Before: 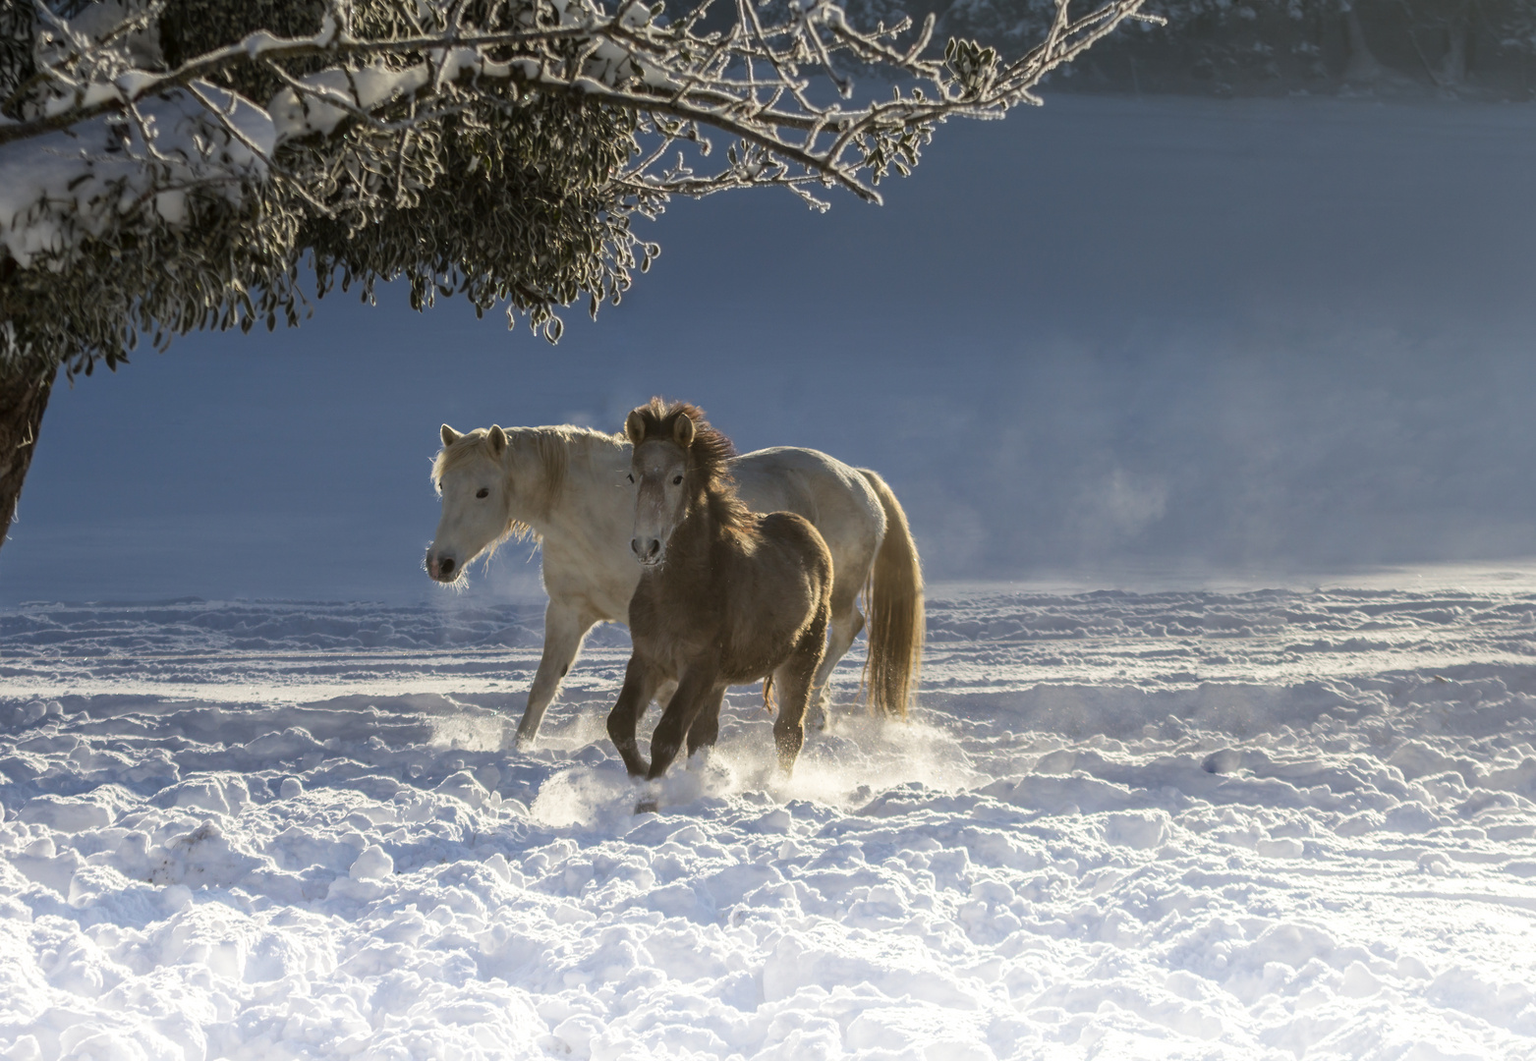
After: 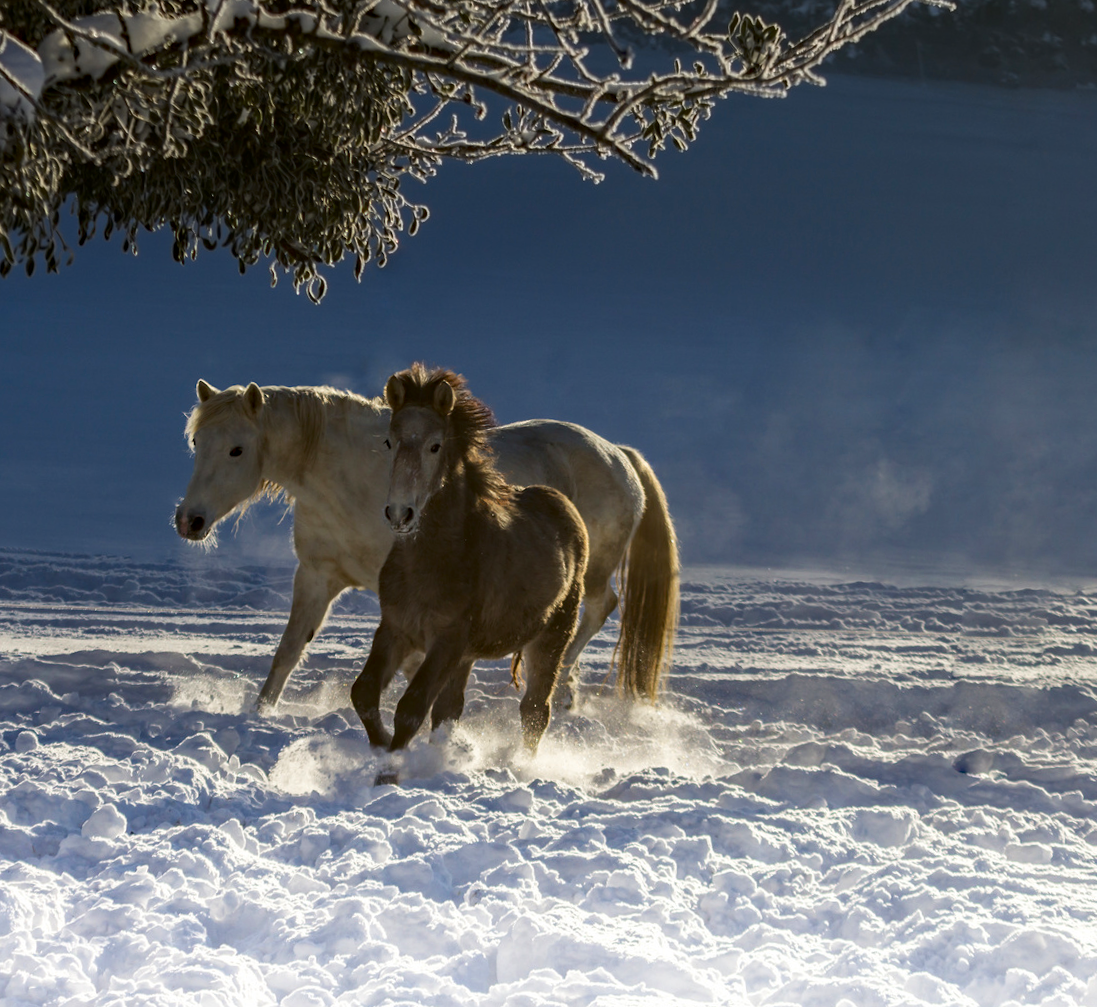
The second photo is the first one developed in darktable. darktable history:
crop and rotate: angle -2.87°, left 14.058%, top 0.034%, right 10.747%, bottom 0.083%
haze removal: strength 0.278, distance 0.256, compatibility mode true, adaptive false
contrast brightness saturation: contrast 0.07, brightness -0.125, saturation 0.063
